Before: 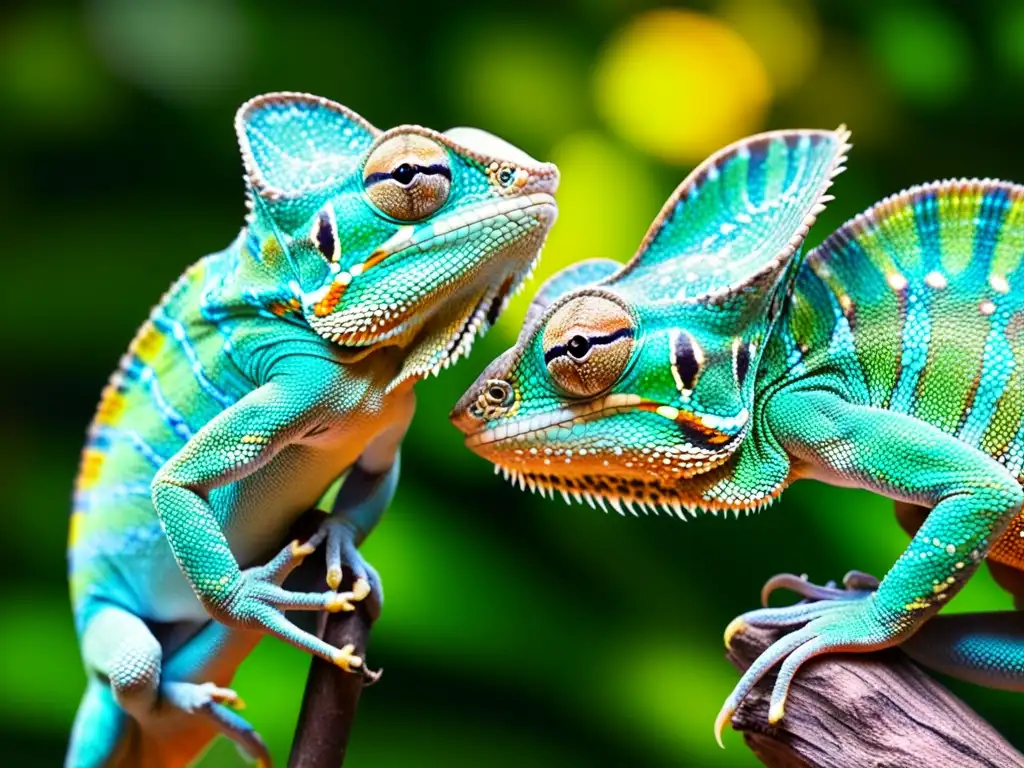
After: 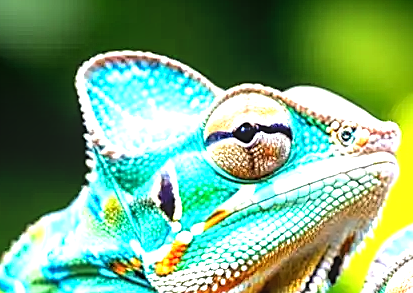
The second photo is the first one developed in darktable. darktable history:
crop: left 15.53%, top 5.426%, right 44.102%, bottom 56.373%
local contrast: on, module defaults
tone equalizer: -8 EV -1.11 EV, -7 EV -0.991 EV, -6 EV -0.852 EV, -5 EV -0.565 EV, -3 EV 0.557 EV, -2 EV 0.842 EV, -1 EV 0.992 EV, +0 EV 1.08 EV
sharpen: on, module defaults
